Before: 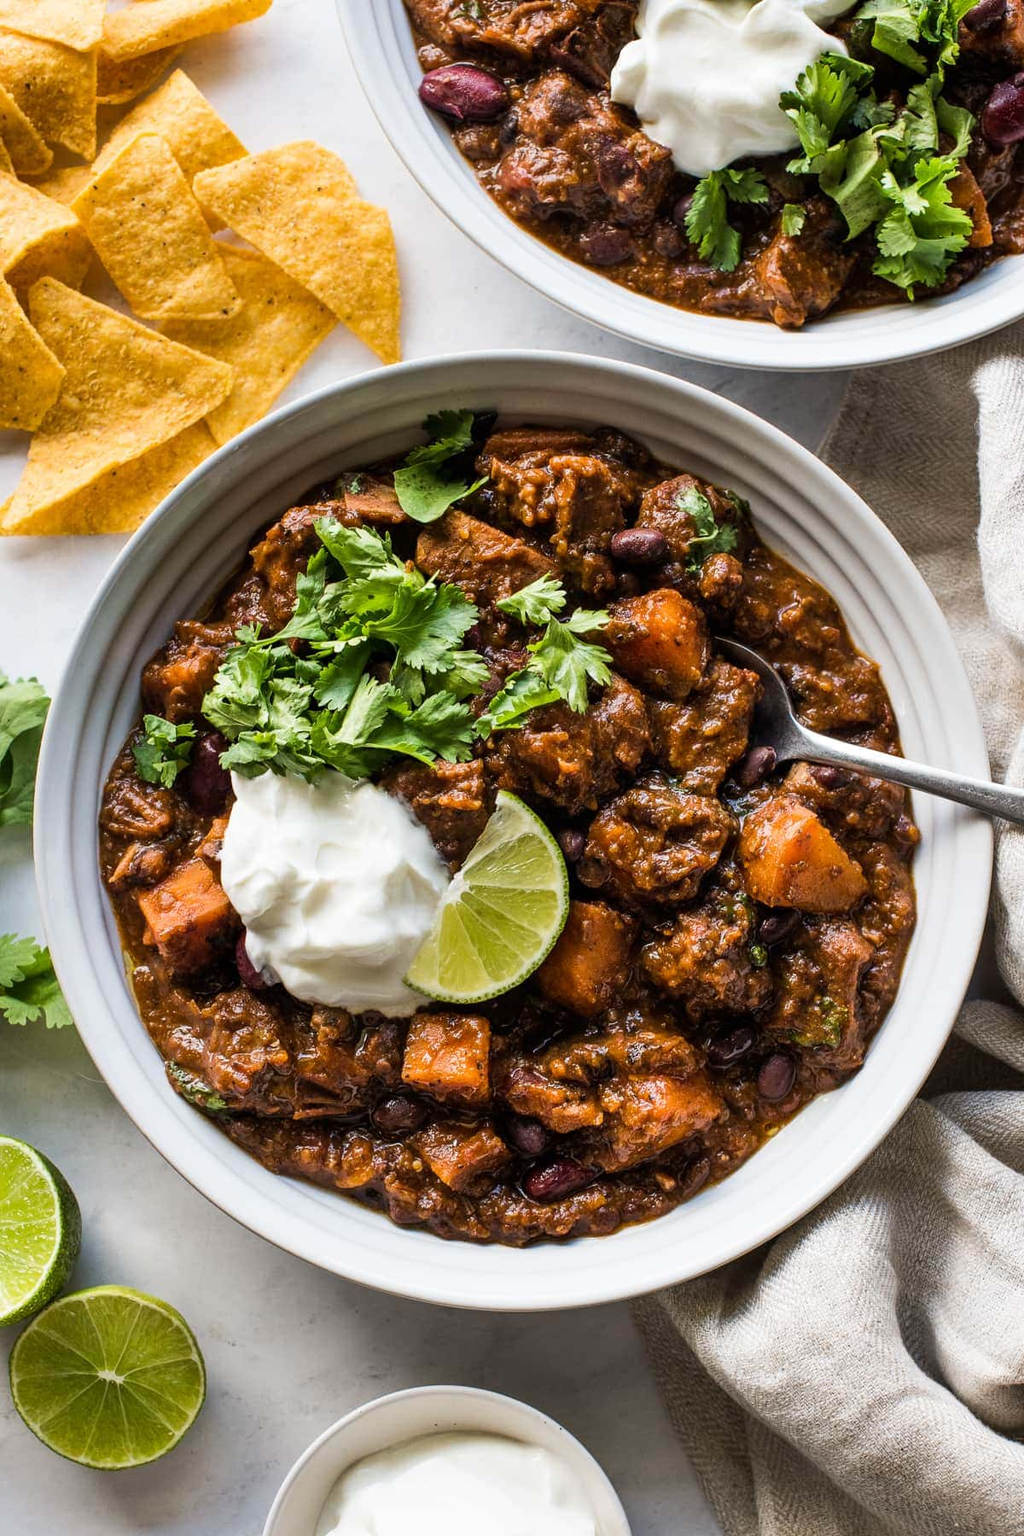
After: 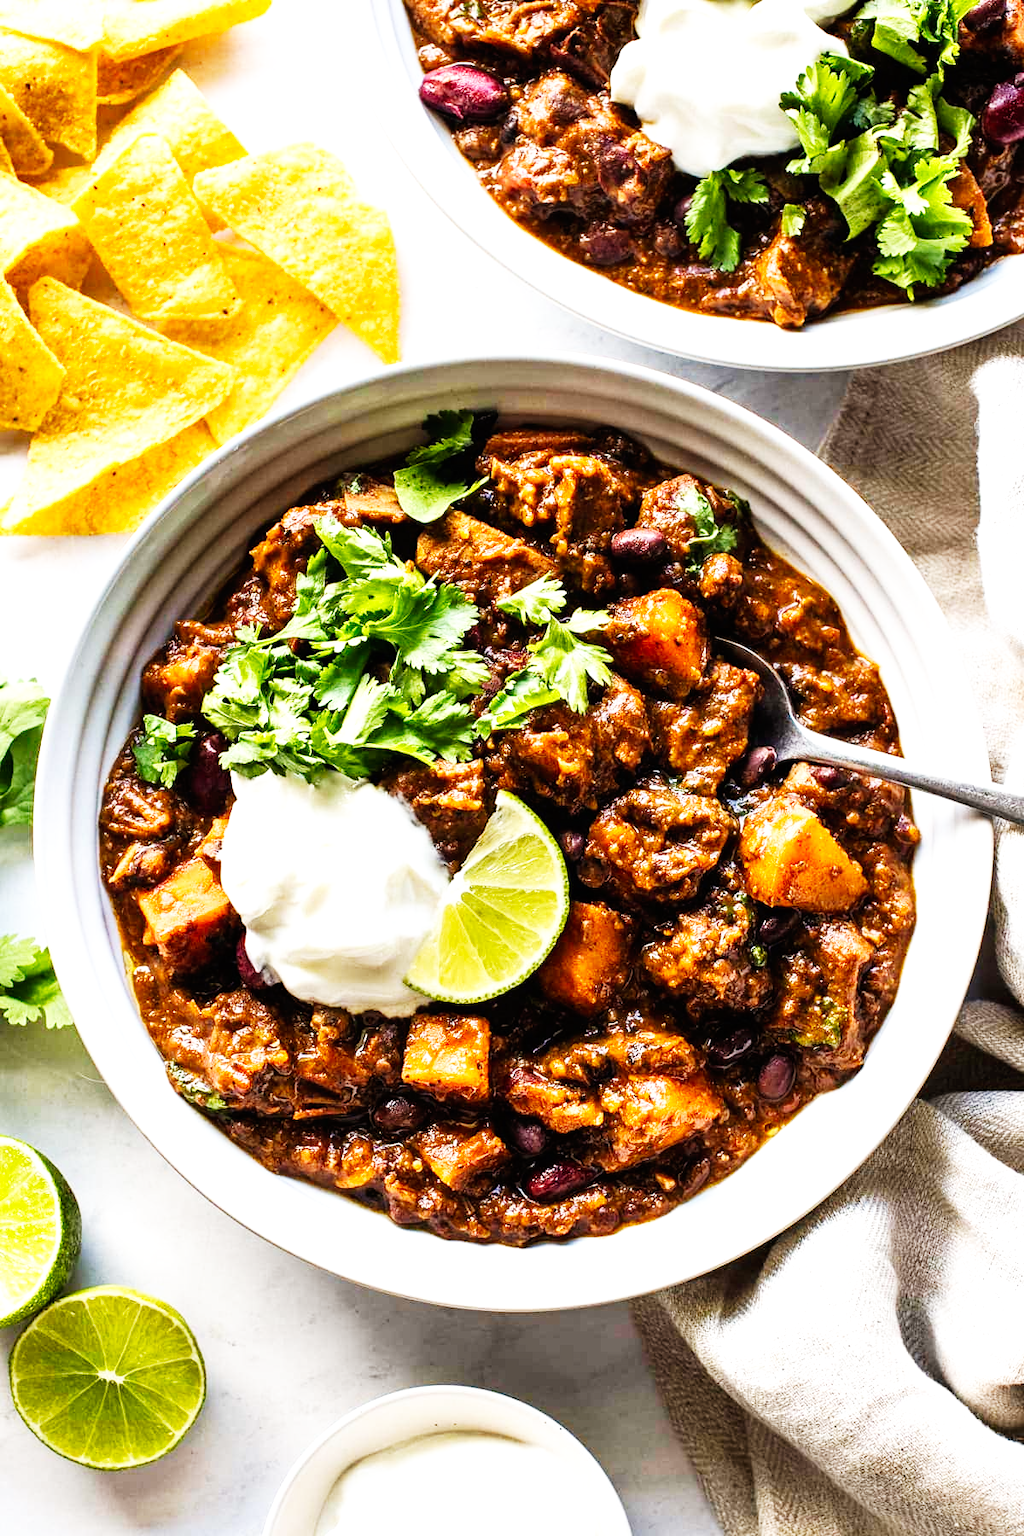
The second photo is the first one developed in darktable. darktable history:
tone equalizer: edges refinement/feathering 500, mask exposure compensation -1.57 EV, preserve details no
levels: black 0.059%, levels [0, 0.492, 0.984]
base curve: curves: ch0 [(0, 0) (0.007, 0.004) (0.027, 0.03) (0.046, 0.07) (0.207, 0.54) (0.442, 0.872) (0.673, 0.972) (1, 1)], preserve colors none
